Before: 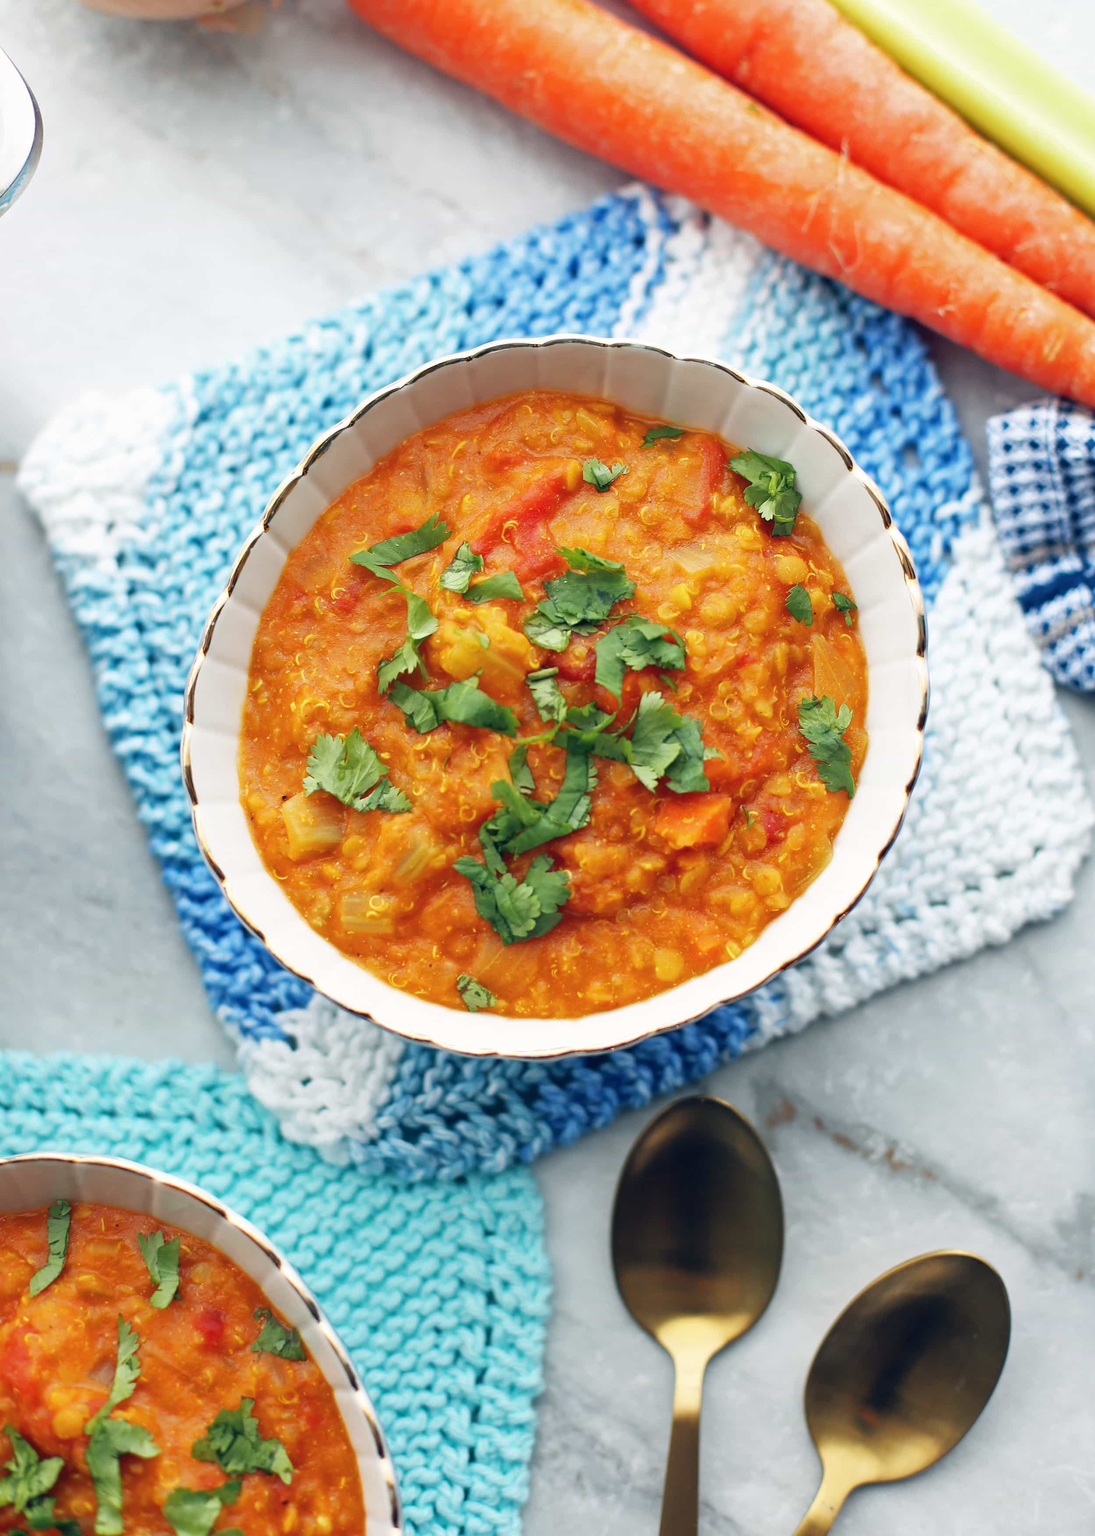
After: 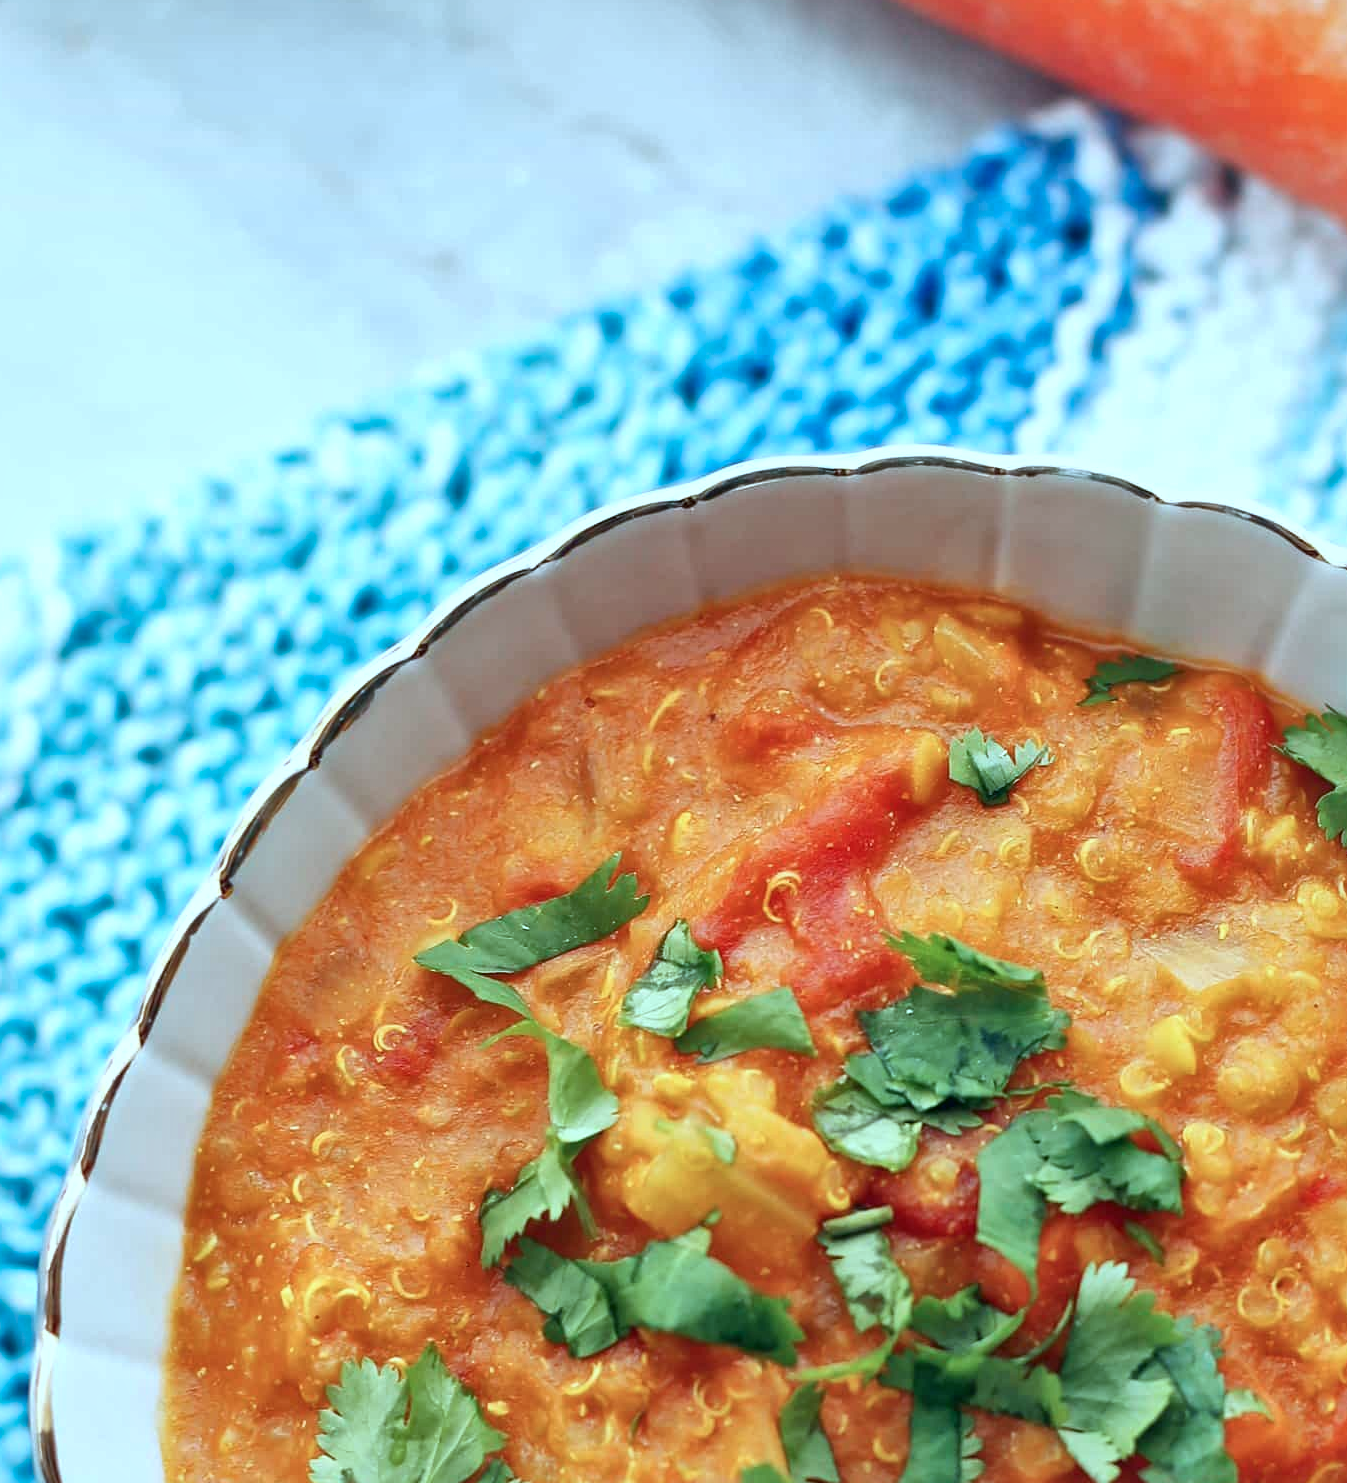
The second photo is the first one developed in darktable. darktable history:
color correction: highlights a* -10.69, highlights b* -19.19
local contrast: mode bilateral grid, contrast 20, coarseness 50, detail 141%, midtone range 0.2
crop: left 15.306%, top 9.065%, right 30.789%, bottom 48.638%
